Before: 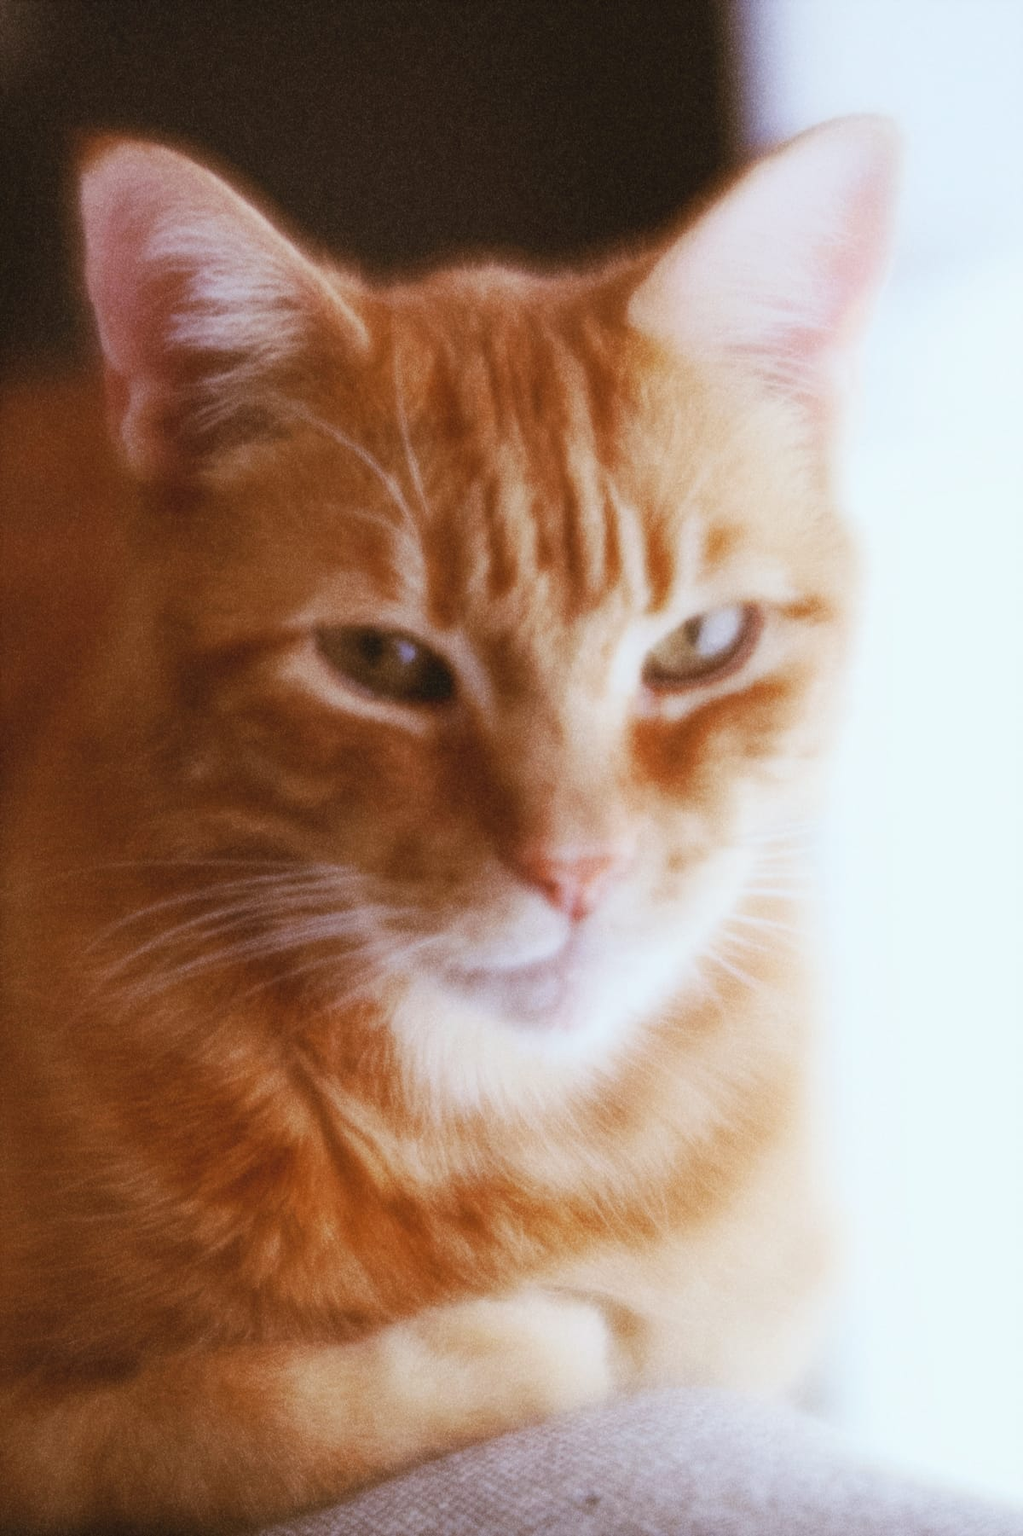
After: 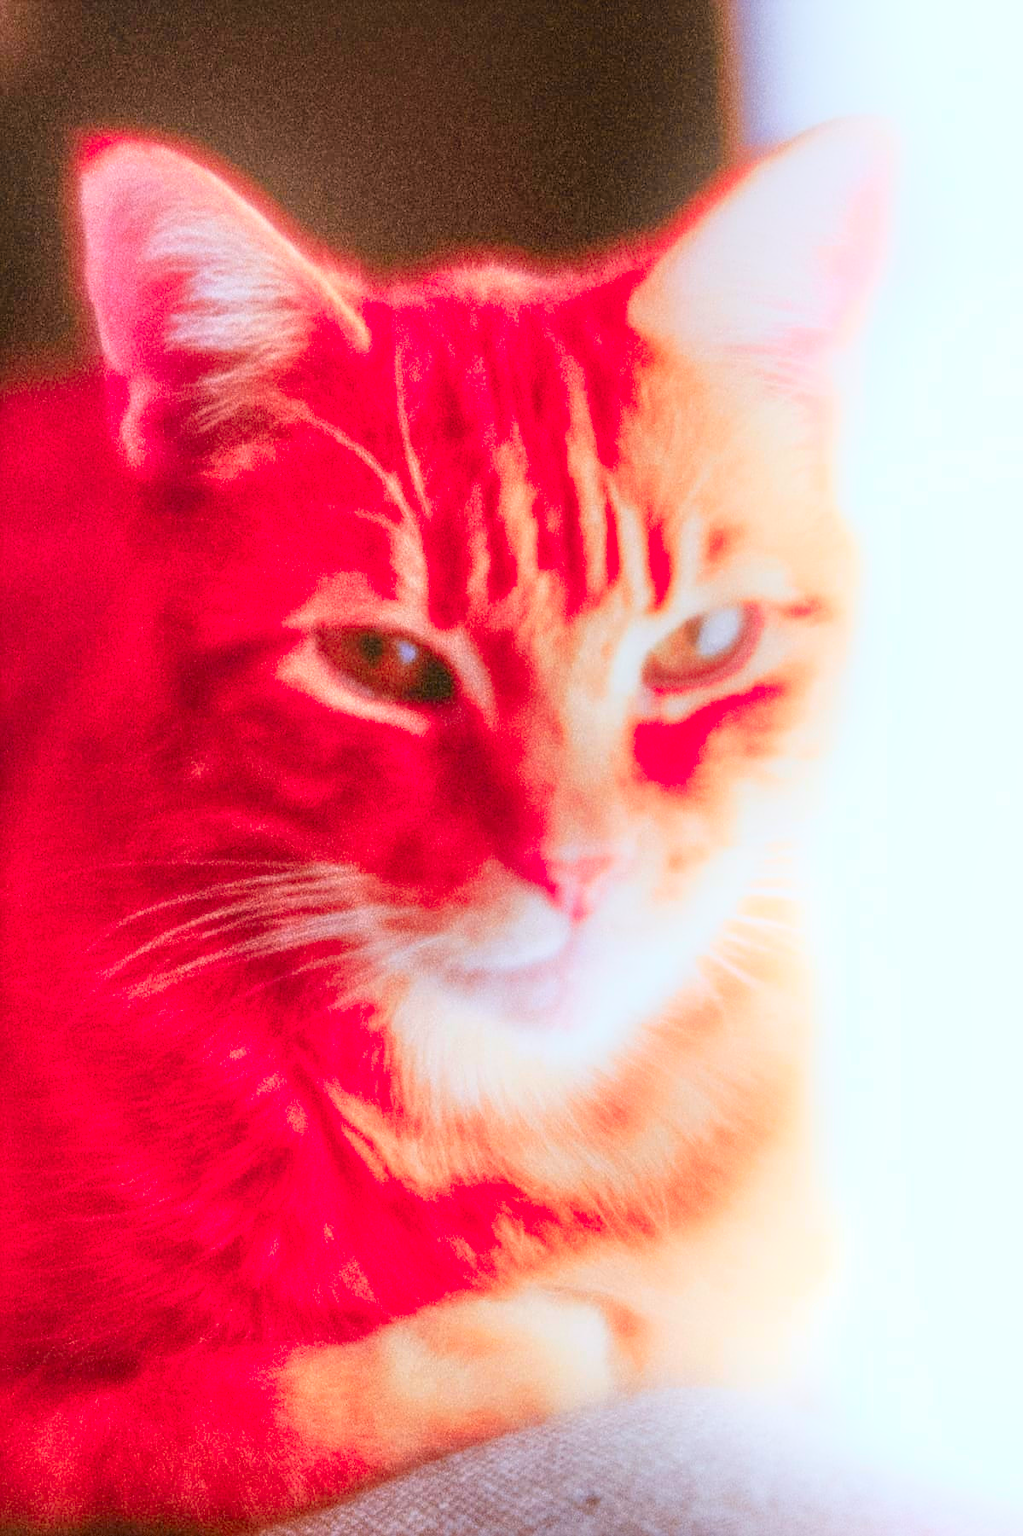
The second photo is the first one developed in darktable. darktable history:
local contrast: highlights 20%, shadows 70%, detail 170%
exposure: compensate highlight preservation false
color balance rgb: perceptual saturation grading › global saturation 20%, global vibrance 20%
bloom: on, module defaults
color zones: curves: ch1 [(0.24, 0.634) (0.75, 0.5)]; ch2 [(0.253, 0.437) (0.745, 0.491)], mix 102.12%
sharpen: on, module defaults
contrast brightness saturation: contrast -0.28
tone equalizer: -7 EV 0.15 EV, -6 EV 0.6 EV, -5 EV 1.15 EV, -4 EV 1.33 EV, -3 EV 1.15 EV, -2 EV 0.6 EV, -1 EV 0.15 EV, mask exposure compensation -0.5 EV
